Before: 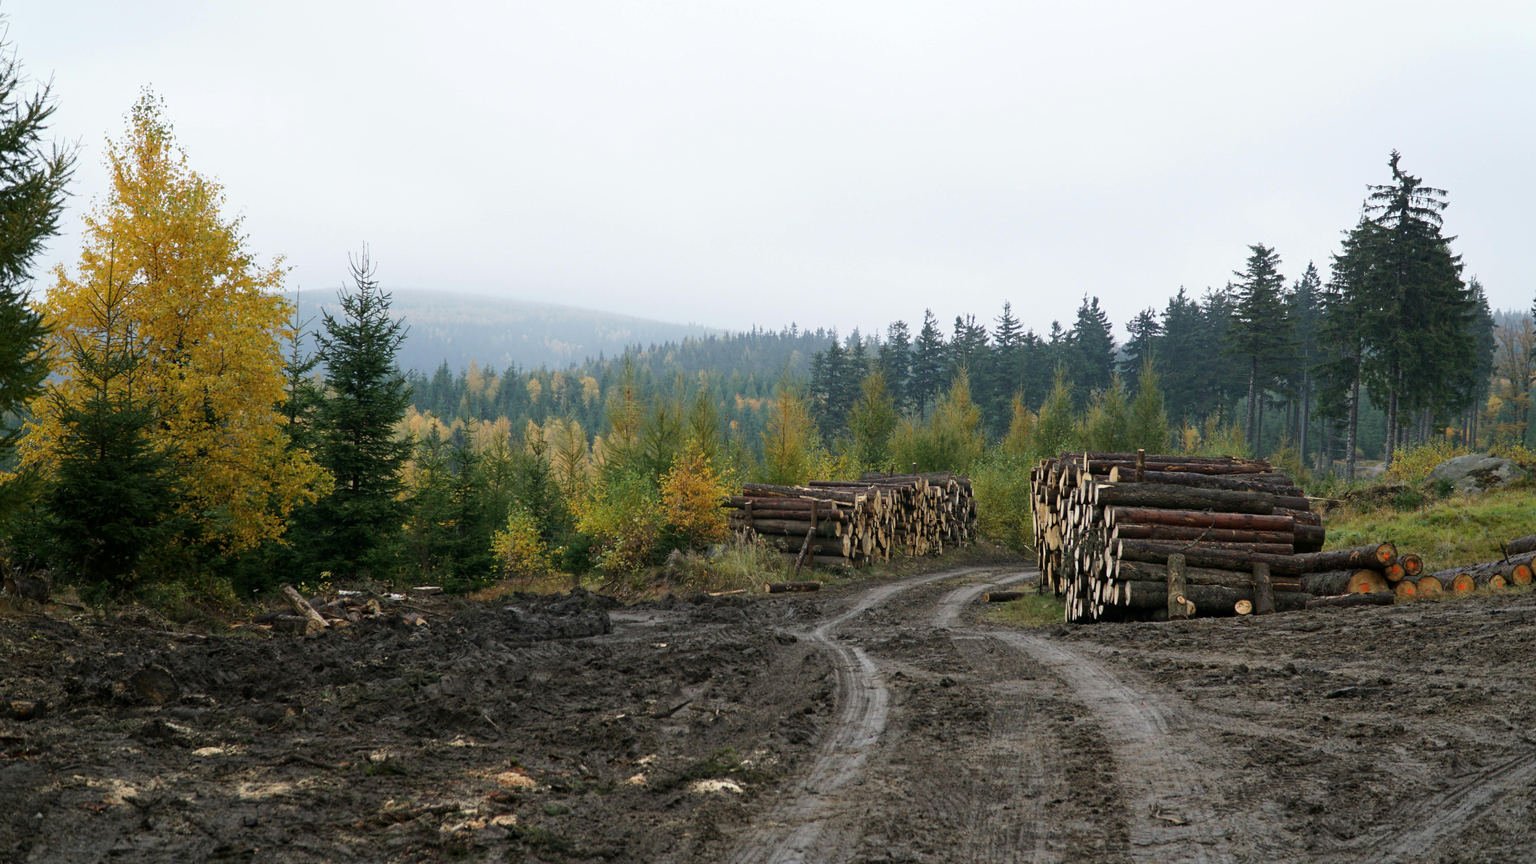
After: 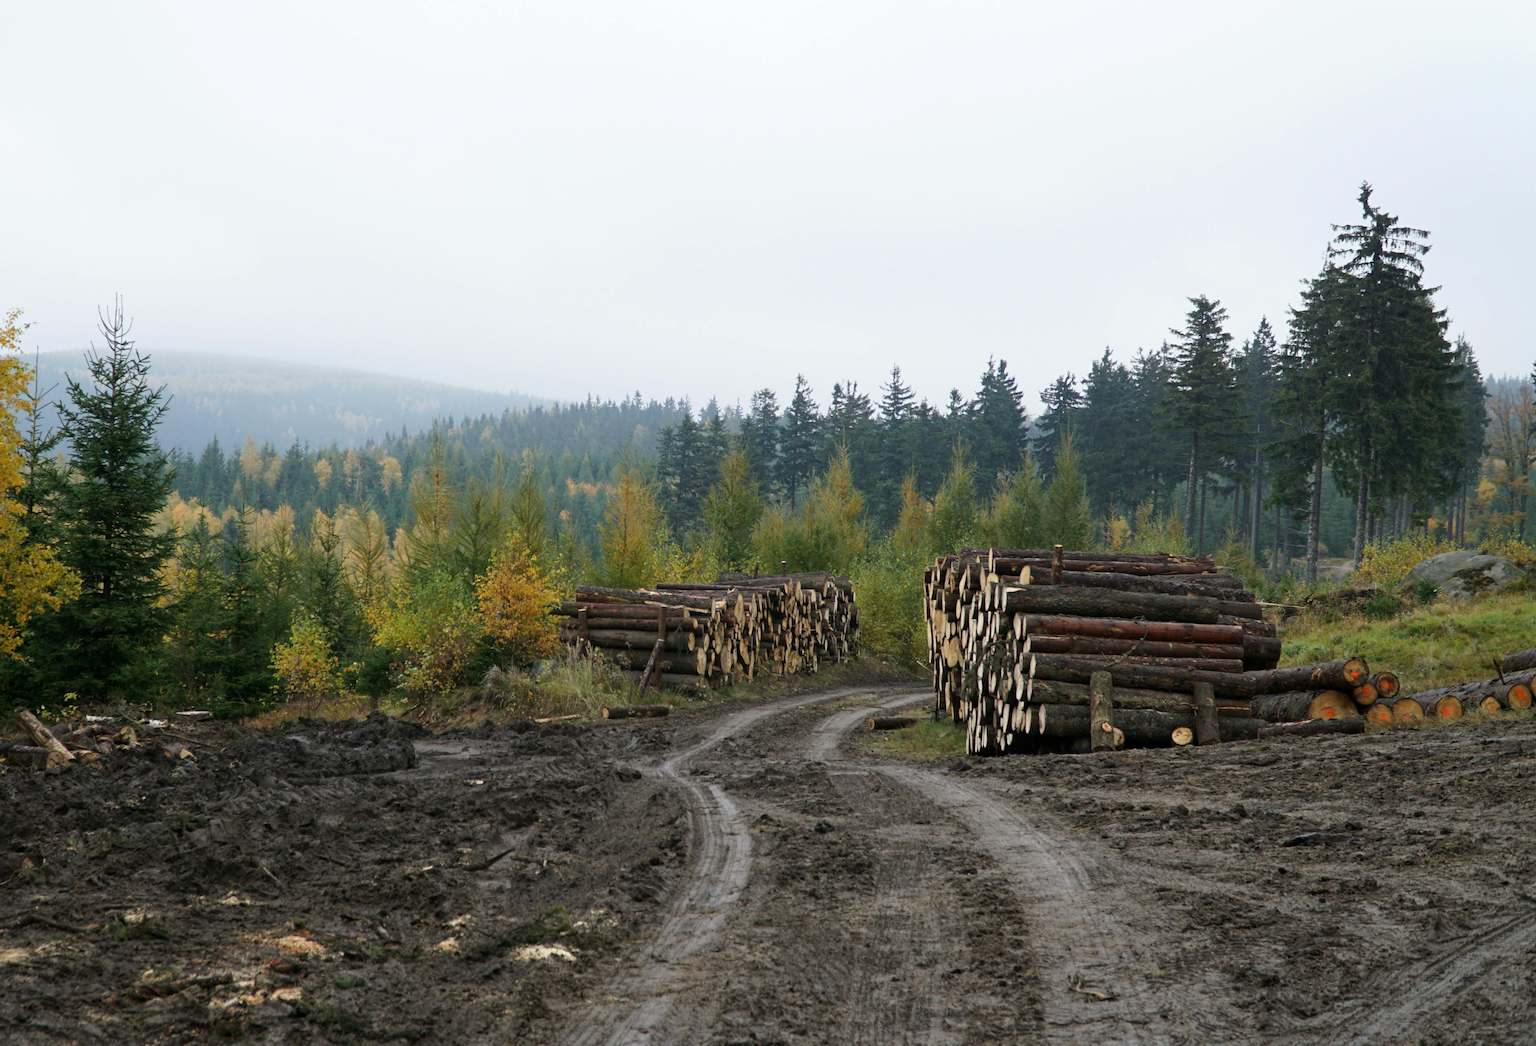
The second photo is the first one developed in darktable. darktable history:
crop: left 17.434%, bottom 0.037%
